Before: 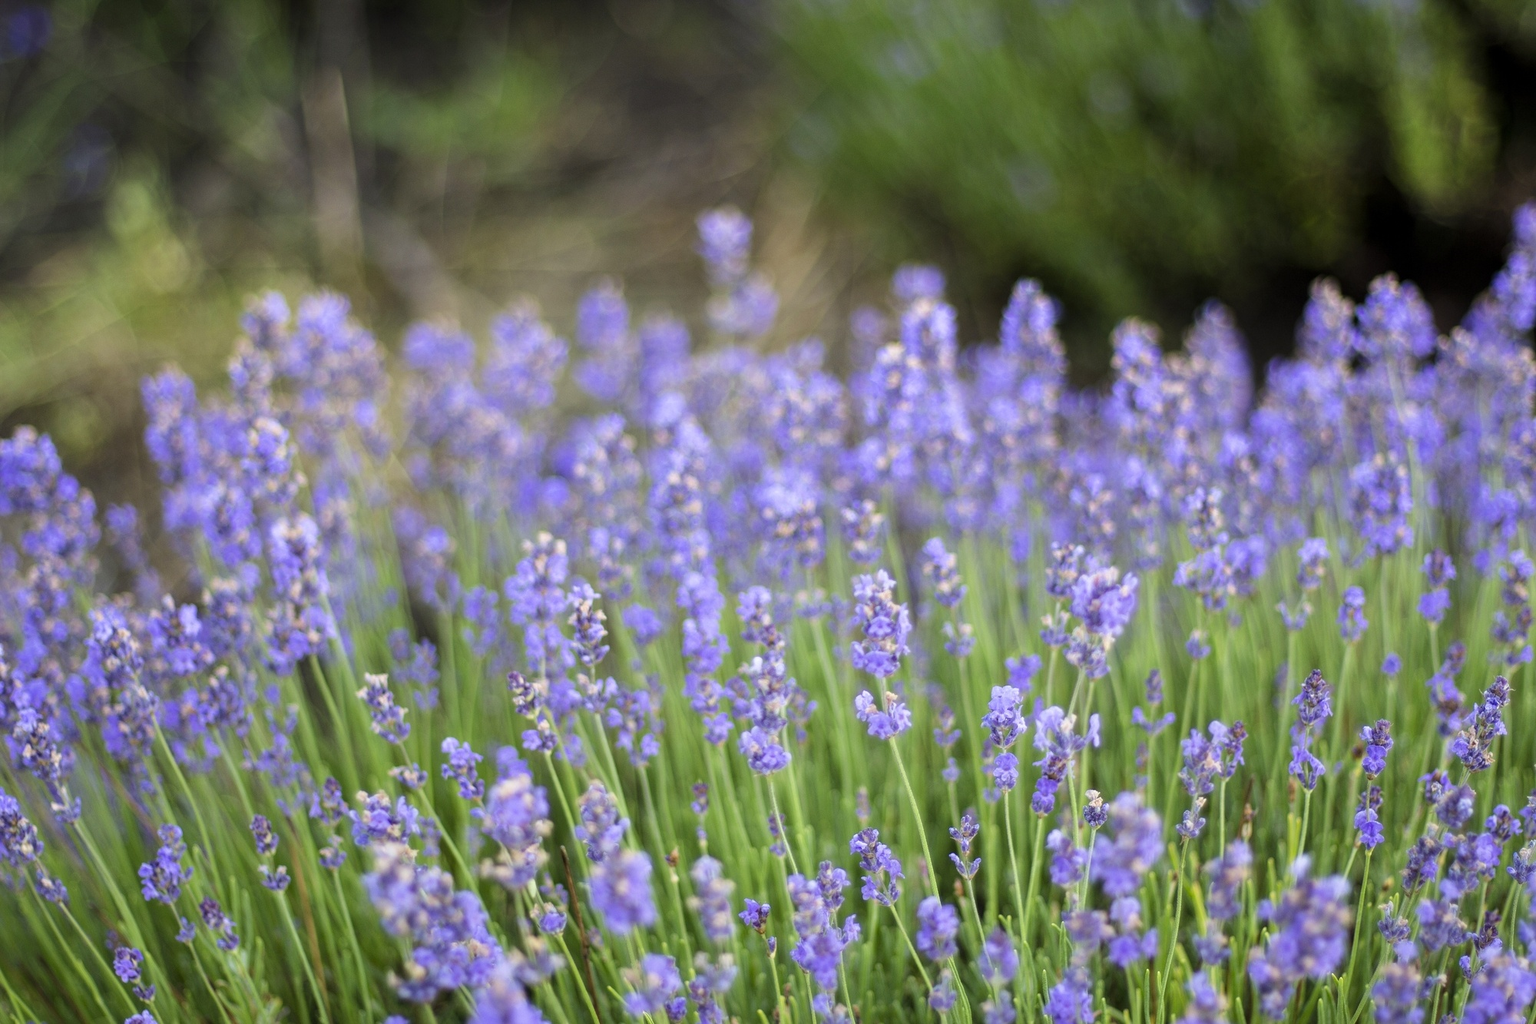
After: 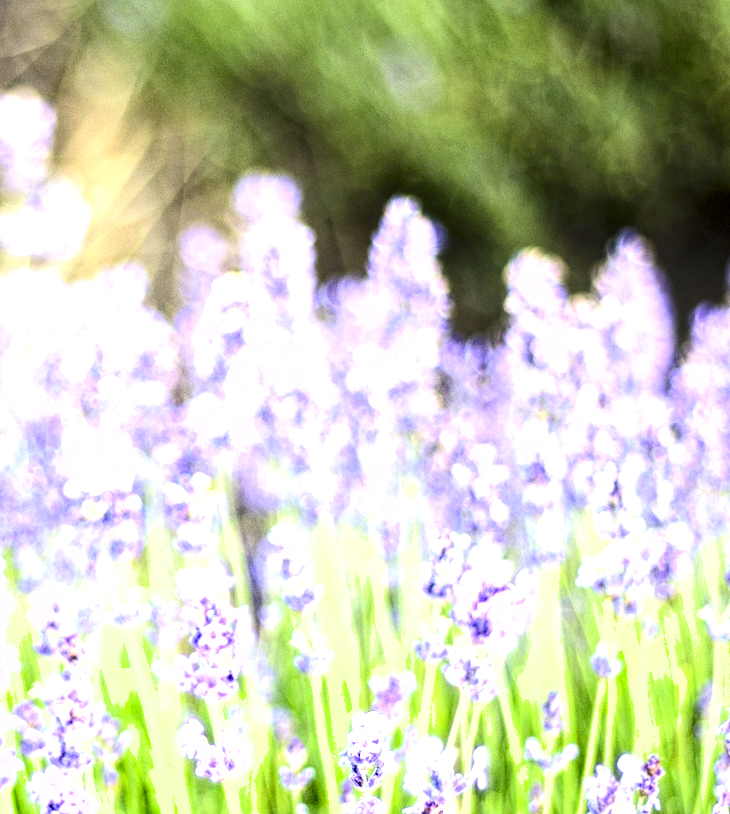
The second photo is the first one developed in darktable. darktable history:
rotate and perspective: rotation 0.679°, lens shift (horizontal) 0.136, crop left 0.009, crop right 0.991, crop top 0.078, crop bottom 0.95
crop and rotate: left 49.936%, top 10.094%, right 13.136%, bottom 24.256%
contrast brightness saturation: contrast 0.28
color correction: highlights b* 3
white balance: emerald 1
shadows and highlights: low approximation 0.01, soften with gaussian
local contrast: highlights 99%, shadows 86%, detail 160%, midtone range 0.2
exposure: black level correction 0, exposure 1.741 EV, compensate exposure bias true, compensate highlight preservation false
